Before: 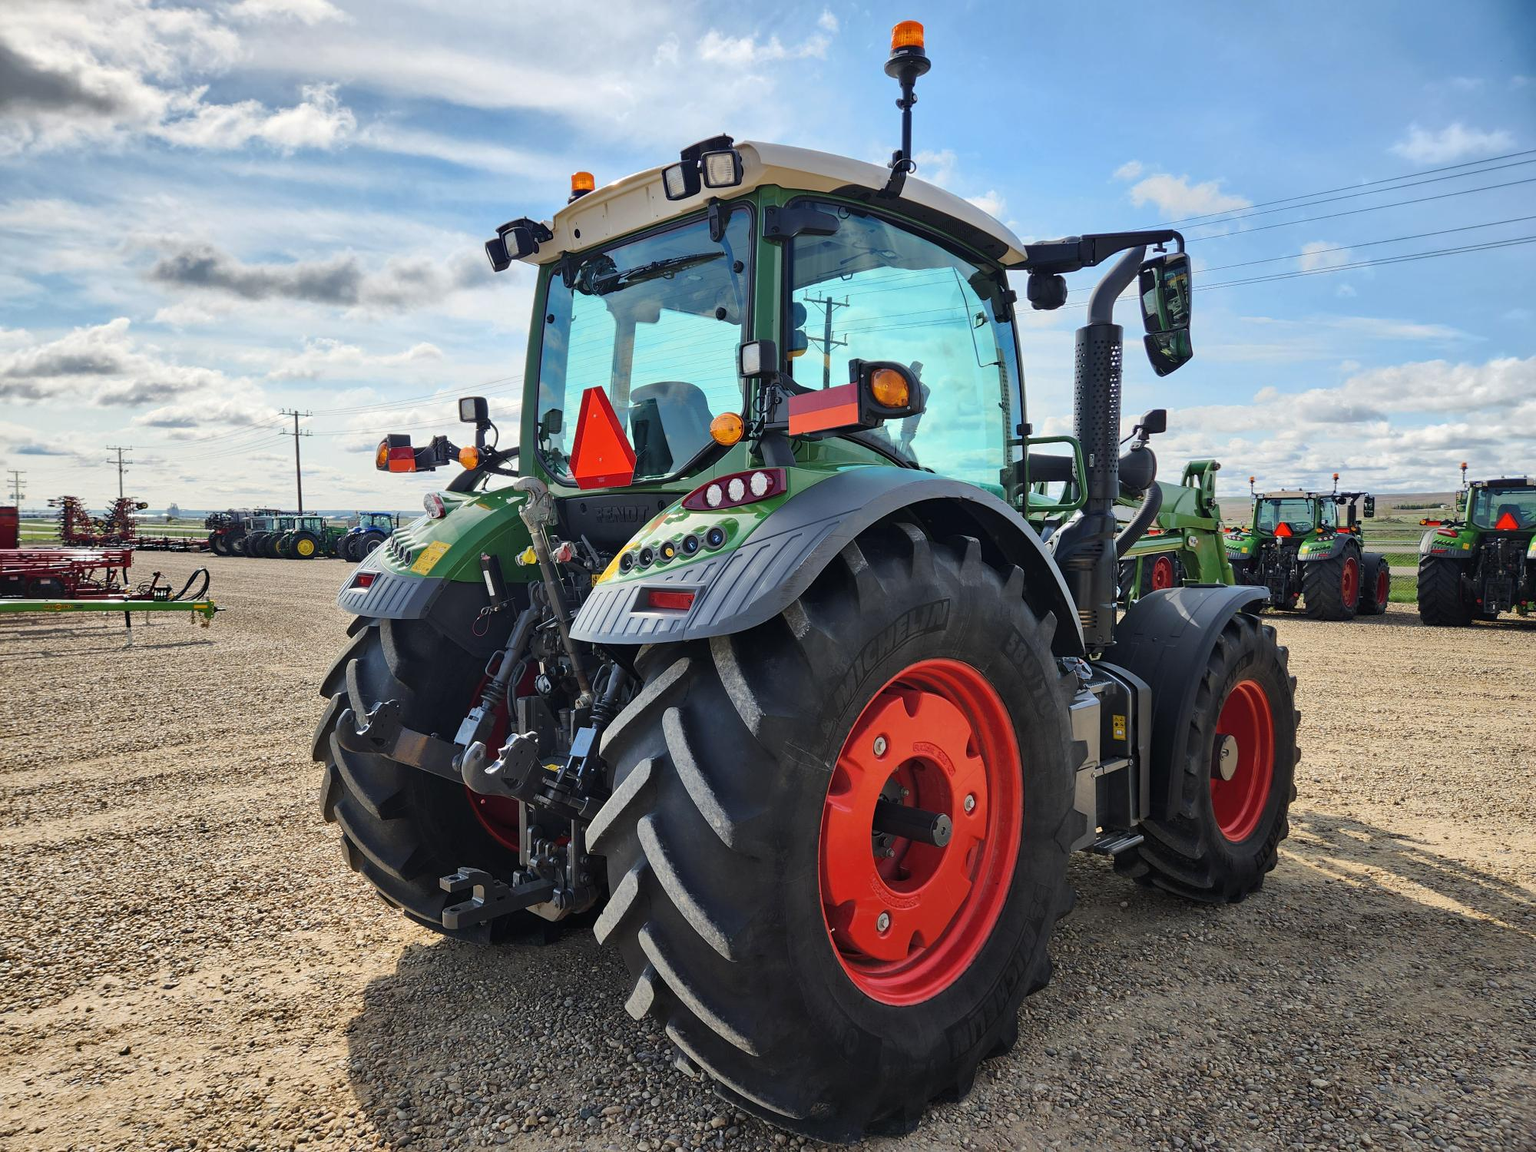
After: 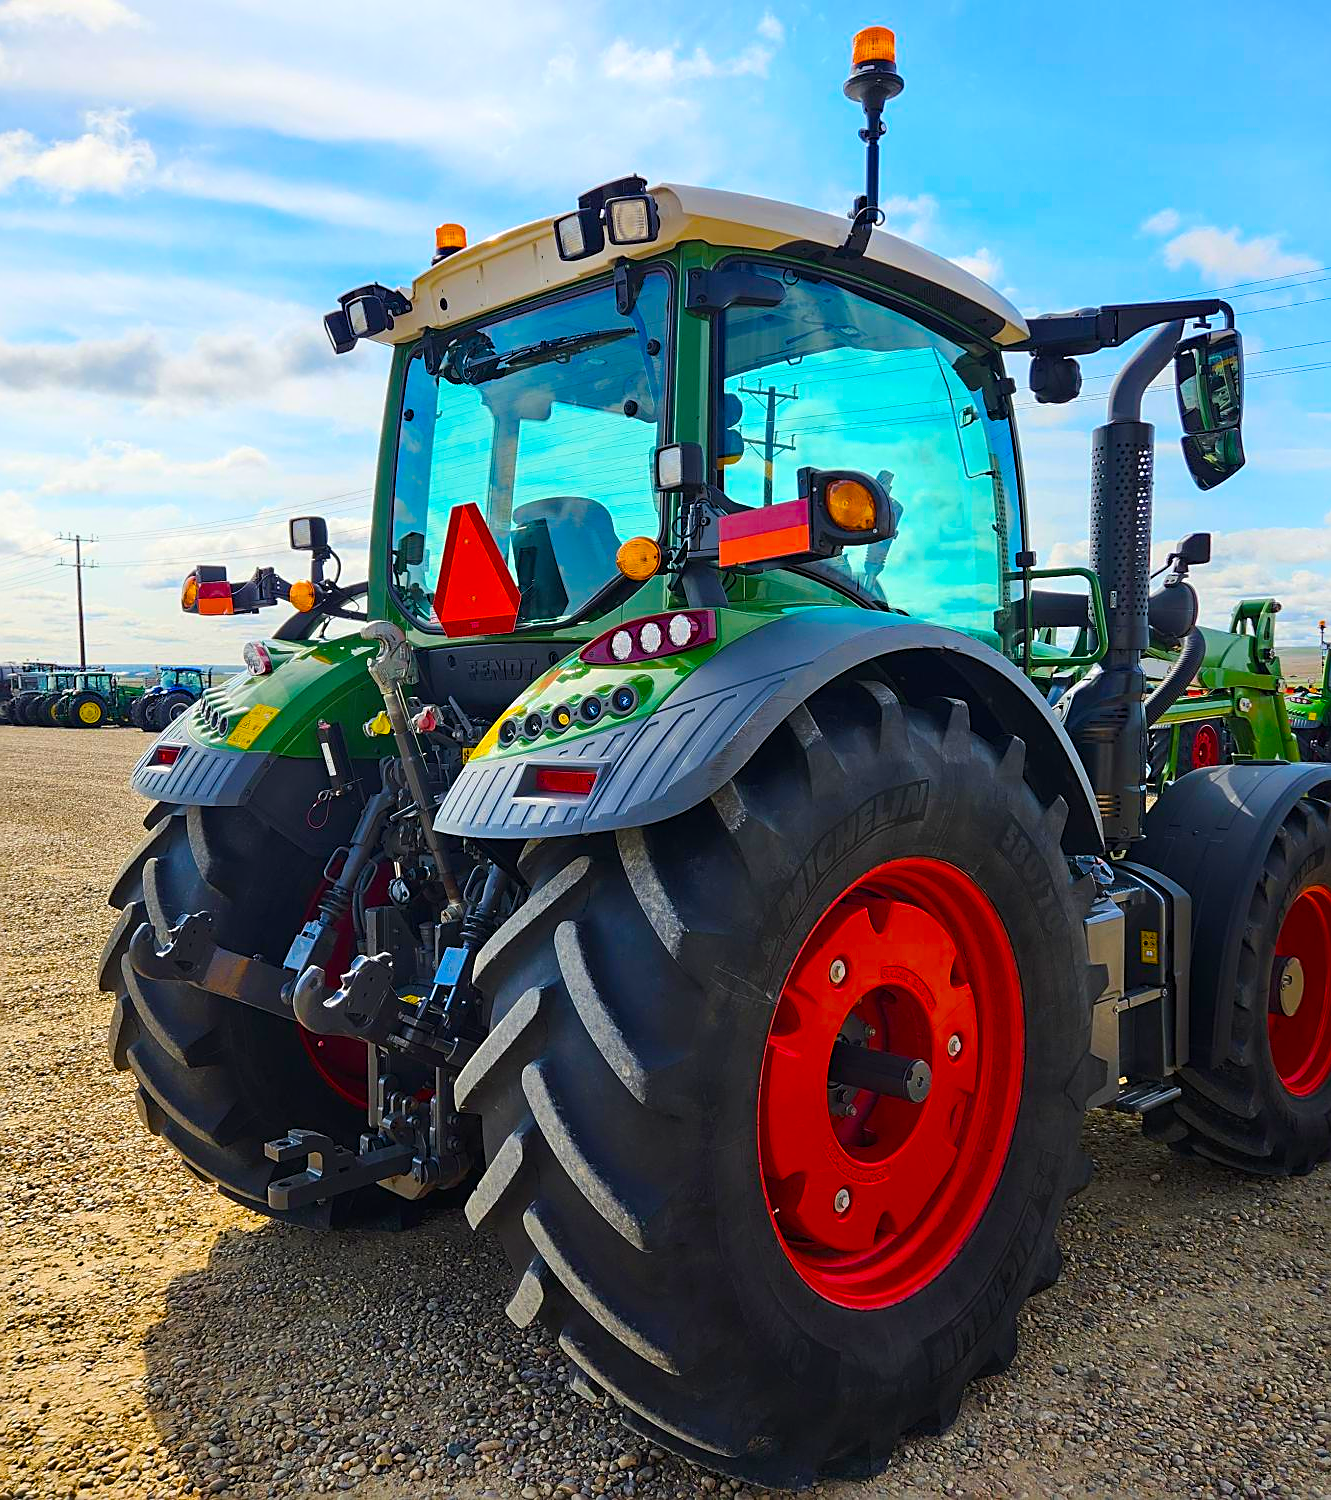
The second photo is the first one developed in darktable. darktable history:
color balance rgb: linear chroma grading › shadows 9.943%, linear chroma grading › highlights 10.474%, linear chroma grading › global chroma 15.601%, linear chroma grading › mid-tones 14.667%, perceptual saturation grading › global saturation 35.385%, global vibrance 20%
crop and rotate: left 15.417%, right 17.985%
shadows and highlights: shadows -38.58, highlights 62.9, soften with gaussian
sharpen: on, module defaults
